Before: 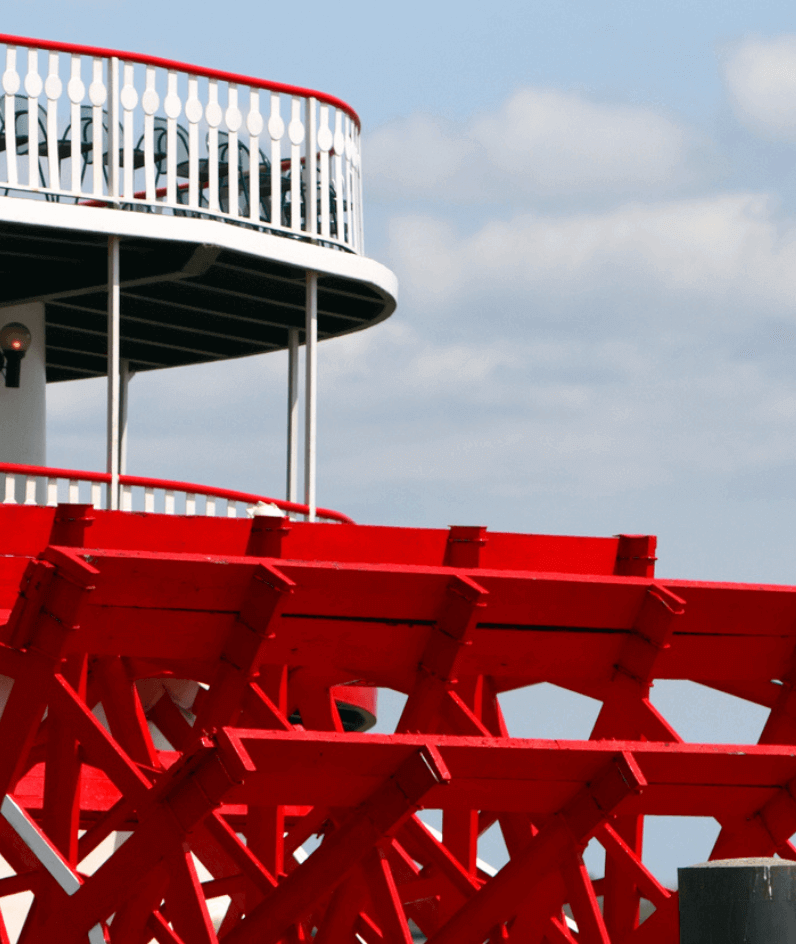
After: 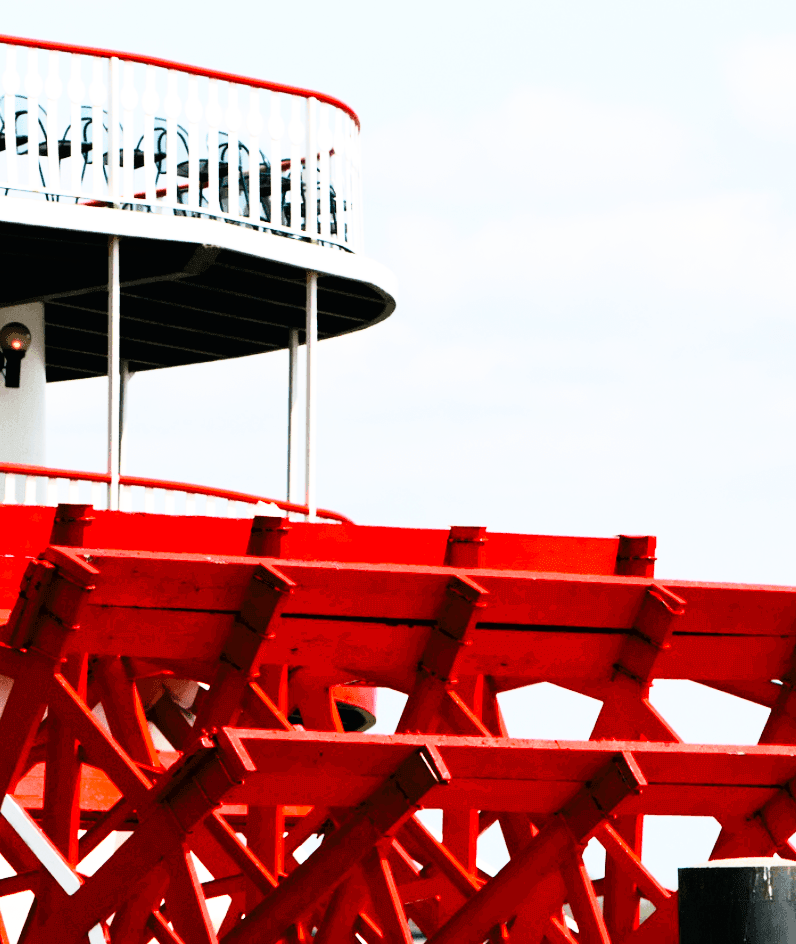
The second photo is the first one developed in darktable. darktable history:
base curve: curves: ch0 [(0, 0) (0.012, 0.01) (0.073, 0.168) (0.31, 0.711) (0.645, 0.957) (1, 1)], preserve colors none
tone curve: curves: ch0 [(0.016, 0.011) (0.094, 0.016) (0.469, 0.508) (0.721, 0.862) (1, 1)], color space Lab, linked channels, preserve colors none
